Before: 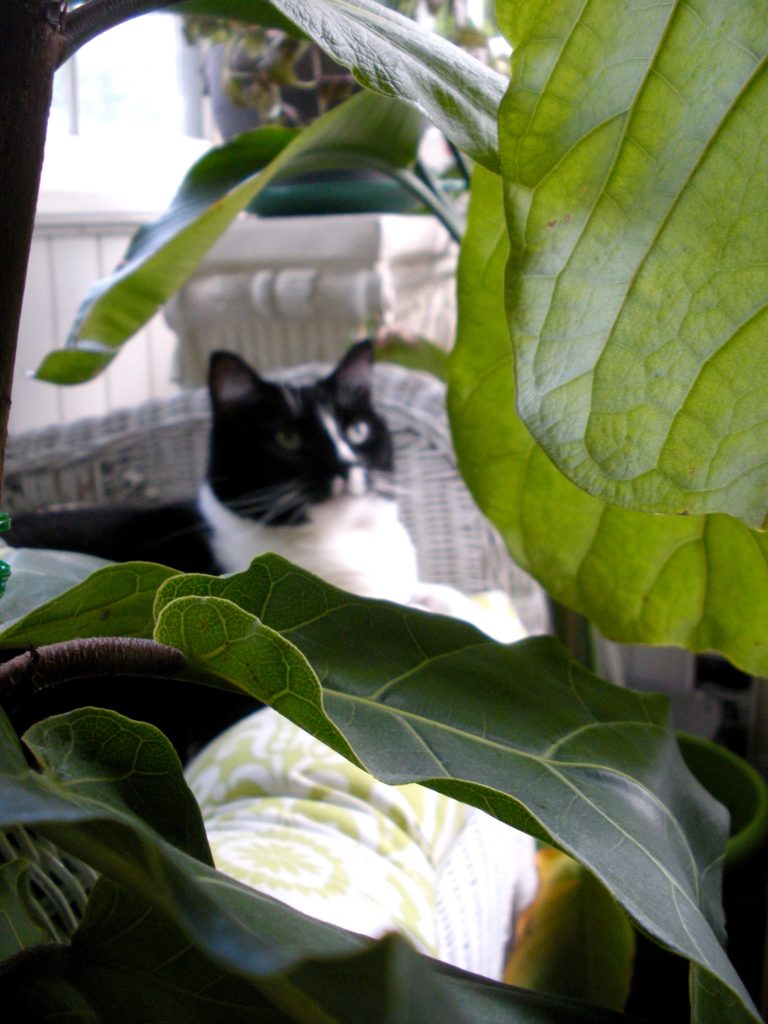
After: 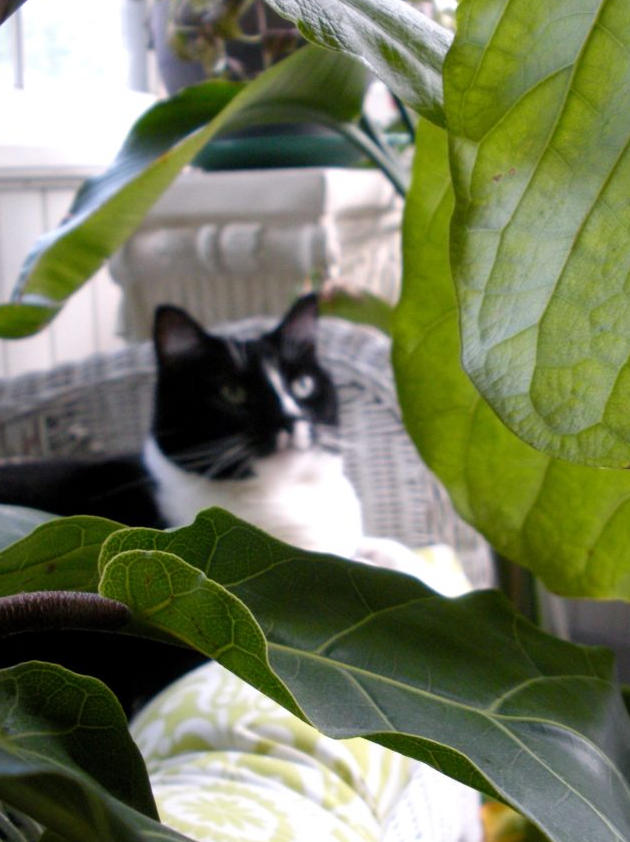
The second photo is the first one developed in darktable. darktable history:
crop and rotate: left 7.286%, top 4.537%, right 10.617%, bottom 13.229%
